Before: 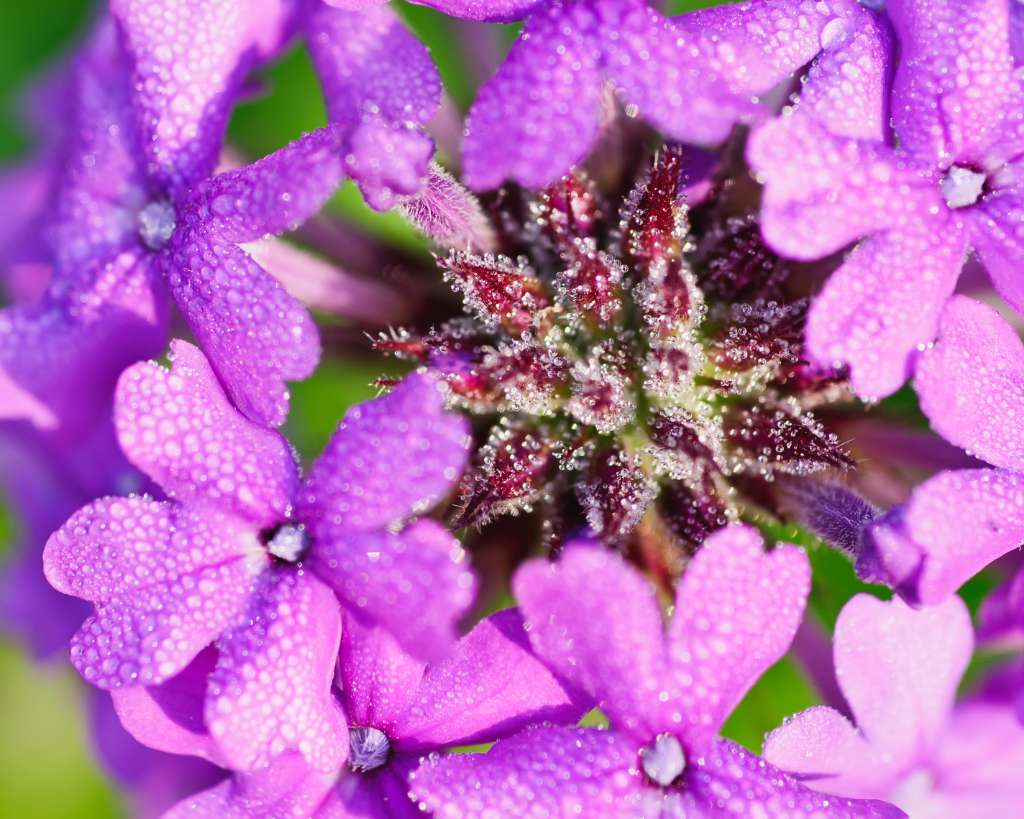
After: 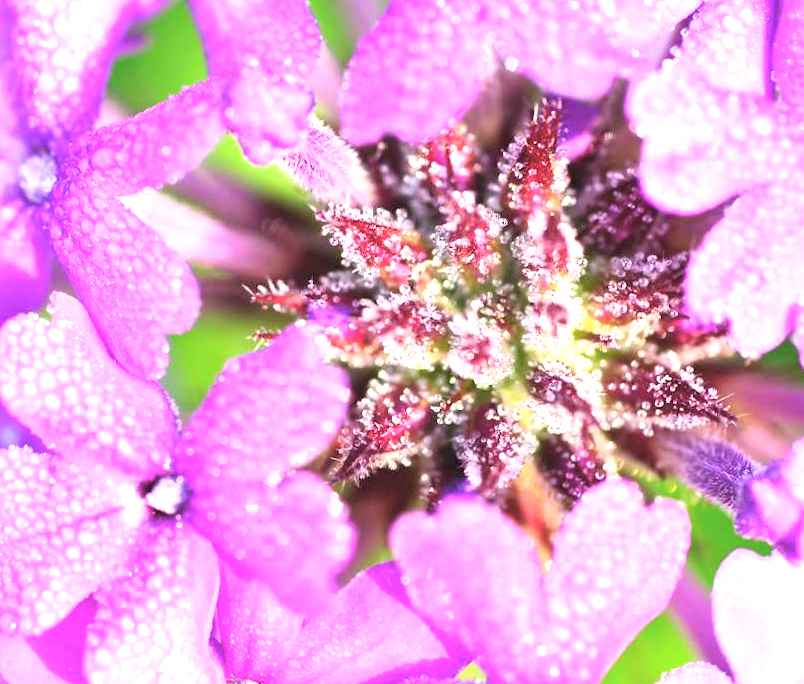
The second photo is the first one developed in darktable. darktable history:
crop: left 11.225%, top 5.381%, right 9.565%, bottom 10.314%
exposure: exposure 1.15 EV, compensate highlight preservation false
white balance: red 1, blue 1
contrast brightness saturation: contrast 0.14, brightness 0.21
rotate and perspective: rotation 0.192°, lens shift (horizontal) -0.015, crop left 0.005, crop right 0.996, crop top 0.006, crop bottom 0.99
